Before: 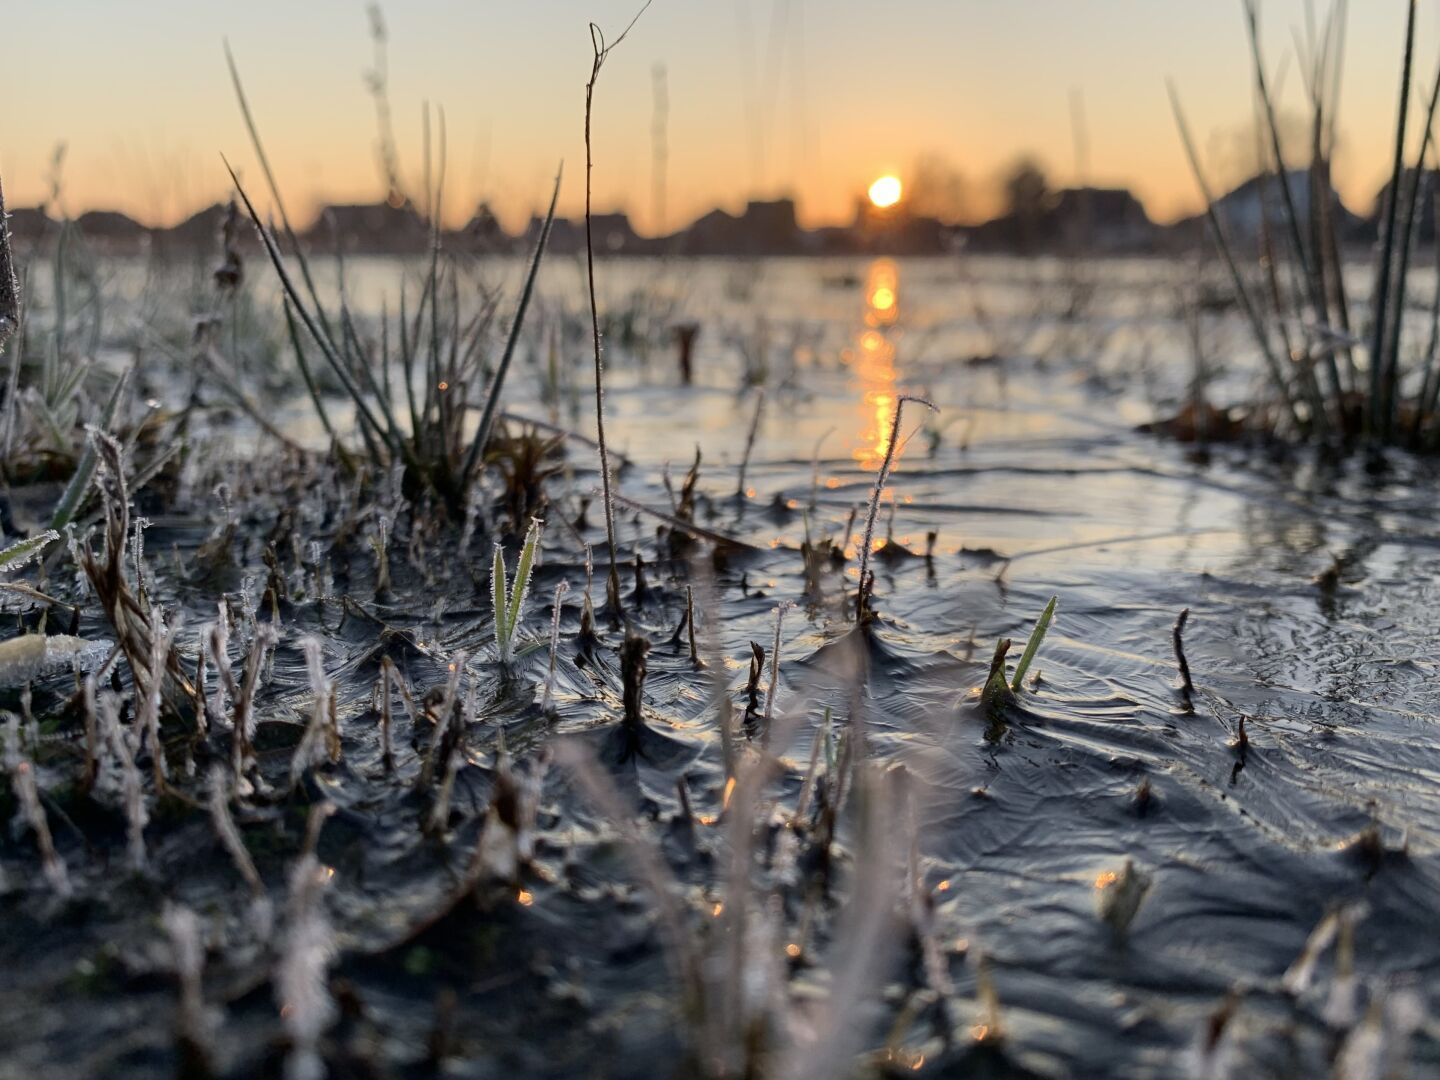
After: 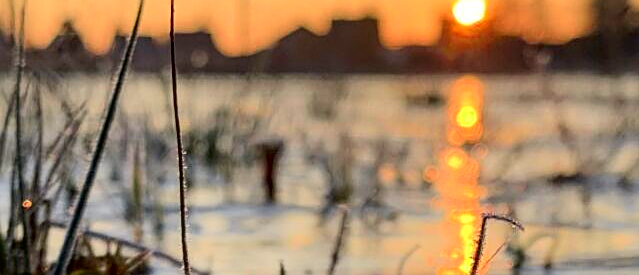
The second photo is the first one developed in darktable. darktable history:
contrast brightness saturation: brightness -0.022, saturation 0.359
local contrast: on, module defaults
crop: left 28.947%, top 16.876%, right 26.63%, bottom 57.625%
tone curve: curves: ch0 [(0, 0.013) (0.054, 0.018) (0.205, 0.191) (0.289, 0.292) (0.39, 0.424) (0.493, 0.551) (0.666, 0.743) (0.795, 0.841) (1, 0.998)]; ch1 [(0, 0) (0.385, 0.343) (0.439, 0.415) (0.494, 0.495) (0.501, 0.501) (0.51, 0.509) (0.54, 0.552) (0.586, 0.614) (0.66, 0.706) (0.783, 0.804) (1, 1)]; ch2 [(0, 0) (0.32, 0.281) (0.403, 0.399) (0.441, 0.428) (0.47, 0.469) (0.498, 0.496) (0.524, 0.538) (0.566, 0.579) (0.633, 0.665) (0.7, 0.711) (1, 1)], color space Lab, independent channels, preserve colors none
sharpen: on, module defaults
shadows and highlights: shadows 59.92, soften with gaussian
